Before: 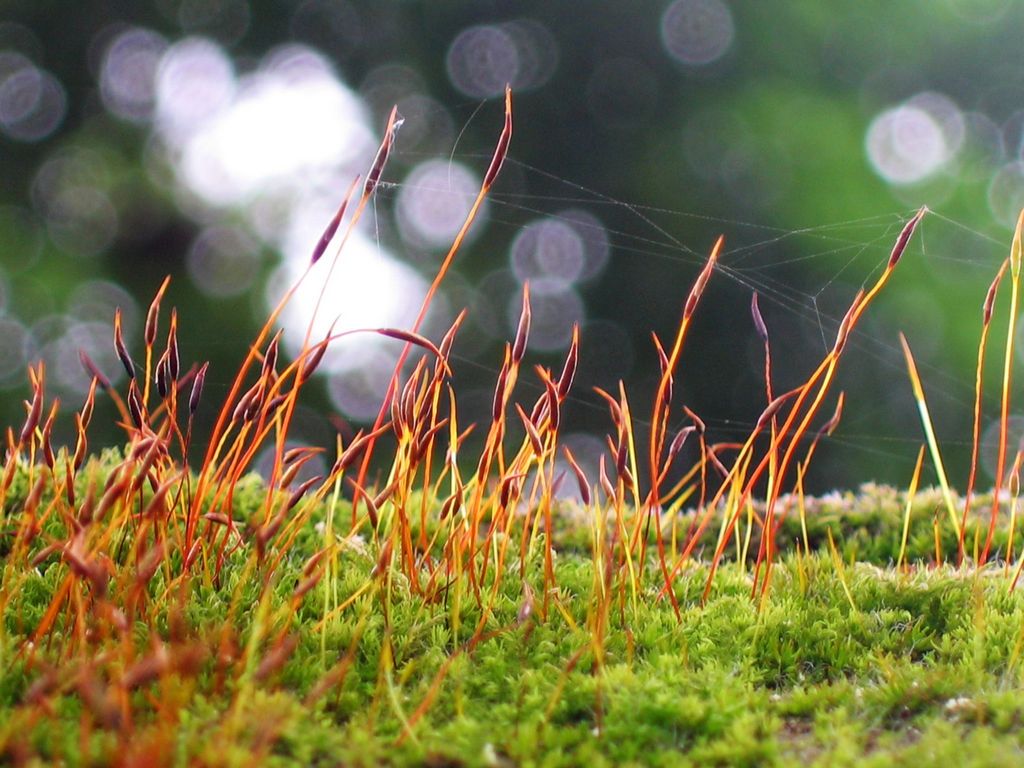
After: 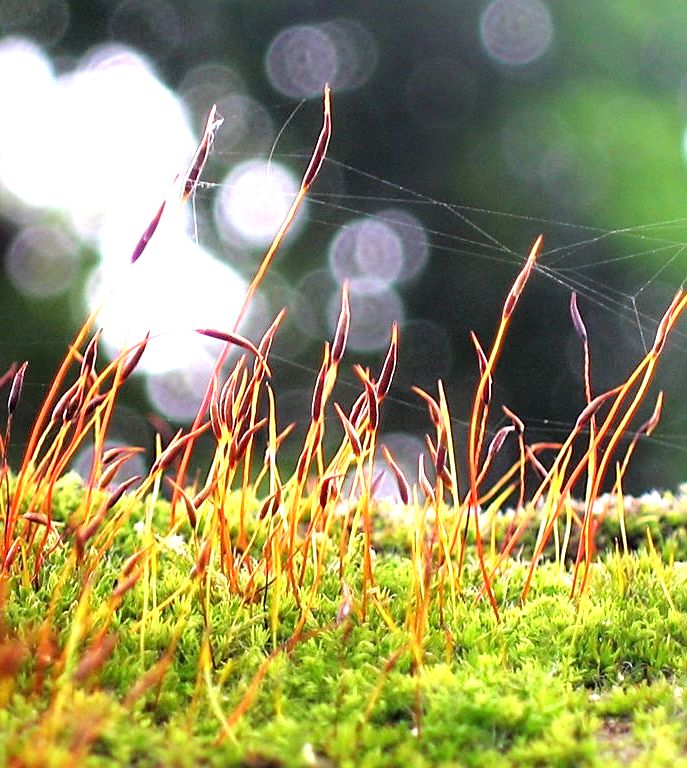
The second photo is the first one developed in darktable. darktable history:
tone equalizer: -8 EV -1.08 EV, -7 EV -0.988 EV, -6 EV -0.896 EV, -5 EV -0.588 EV, -3 EV 0.602 EV, -2 EV 0.852 EV, -1 EV 1 EV, +0 EV 1.07 EV
sharpen: on, module defaults
crop and rotate: left 17.74%, right 15.126%
